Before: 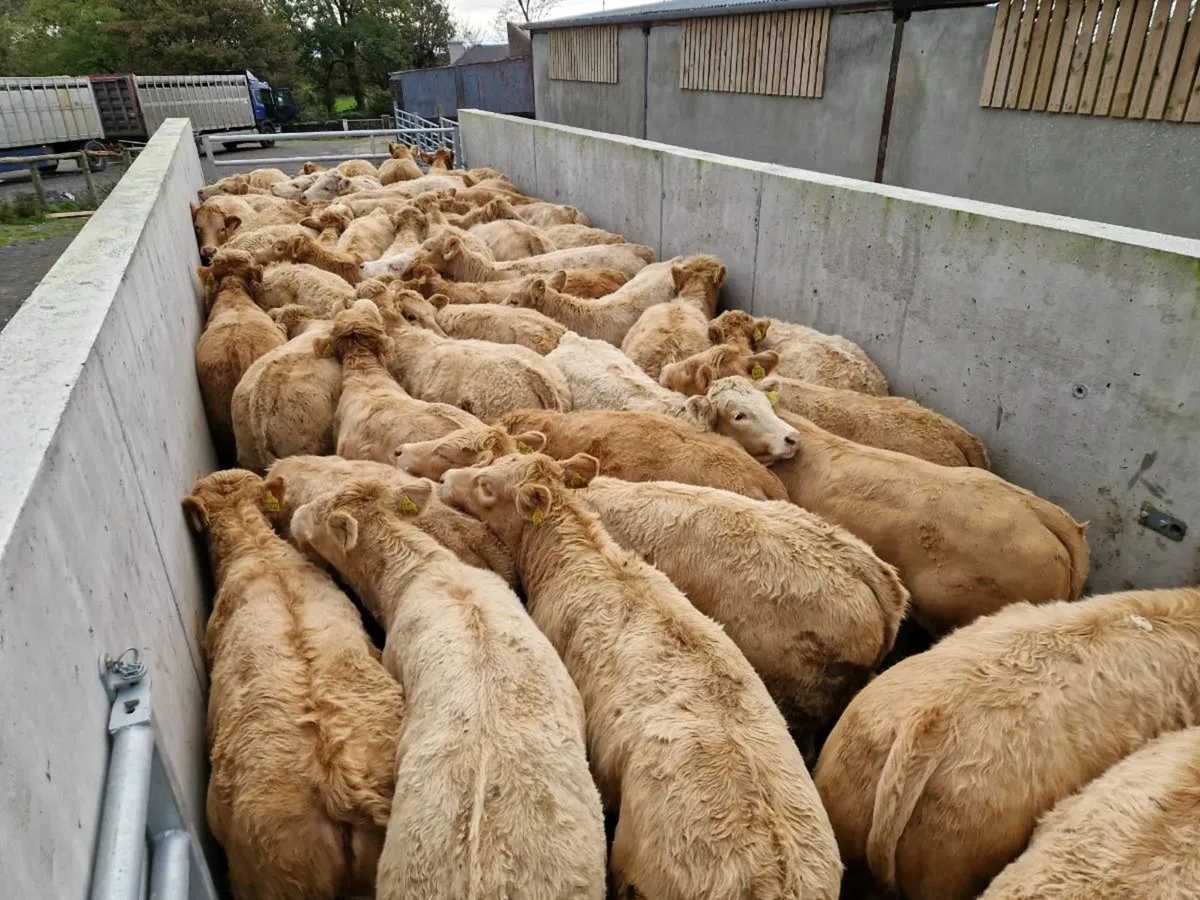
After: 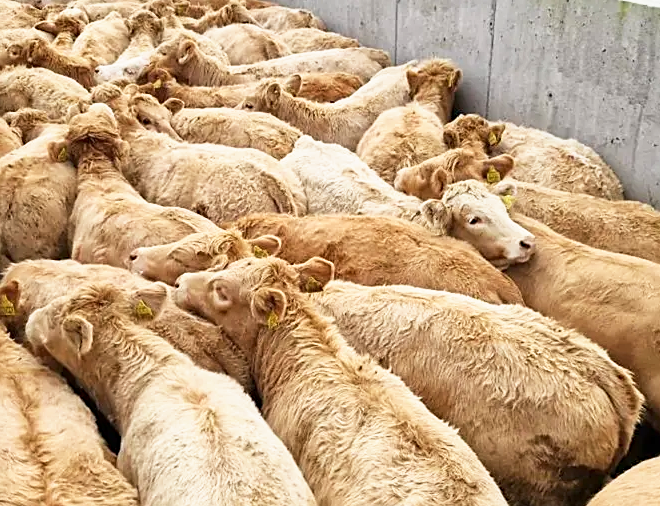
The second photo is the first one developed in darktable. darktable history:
sharpen: amount 0.491
crop and rotate: left 22.142%, top 21.802%, right 22.822%, bottom 21.969%
base curve: curves: ch0 [(0, 0) (0.557, 0.834) (1, 1)], preserve colors none
